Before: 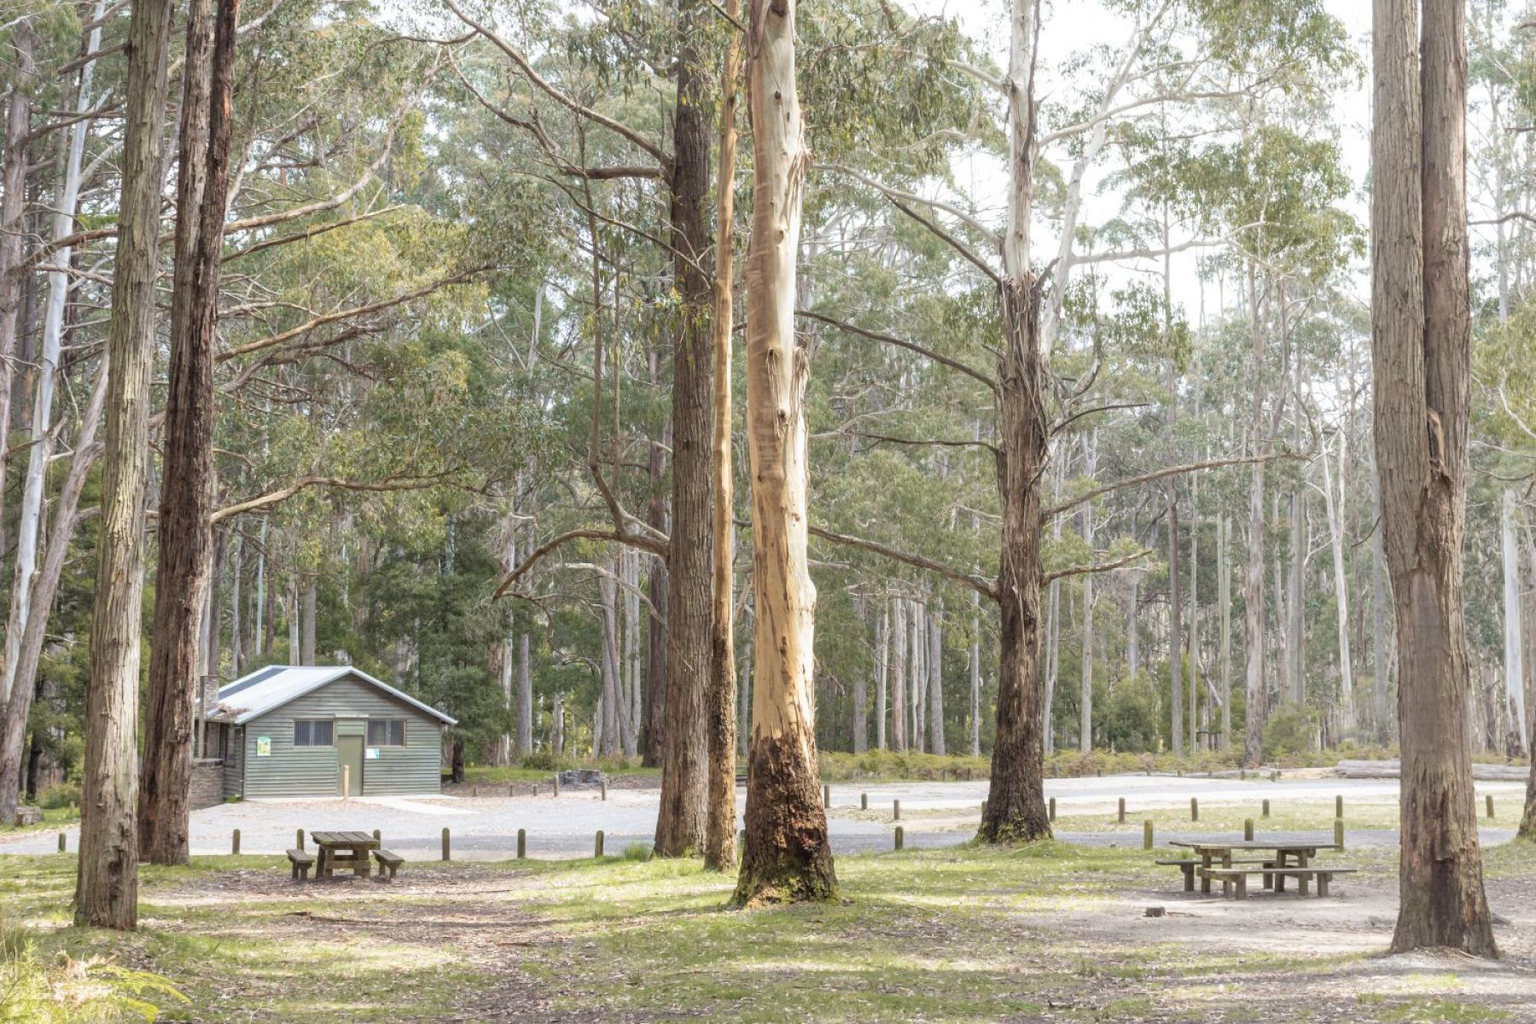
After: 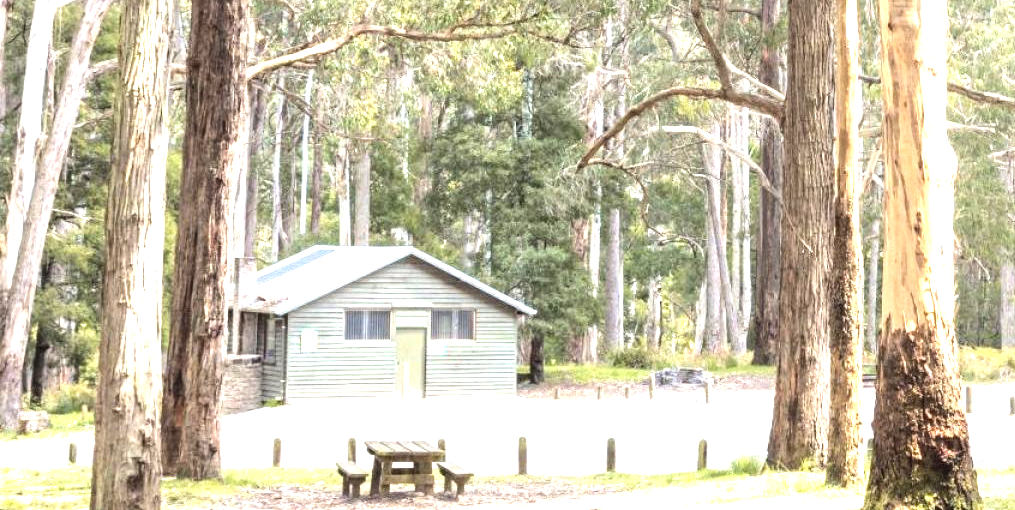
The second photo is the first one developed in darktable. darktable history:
exposure: exposure 1.203 EV, compensate exposure bias true, compensate highlight preservation false
crop: top 44.501%, right 43.607%, bottom 12.947%
tone equalizer: -8 EV -0.386 EV, -7 EV -0.37 EV, -6 EV -0.312 EV, -5 EV -0.191 EV, -3 EV 0.255 EV, -2 EV 0.359 EV, -1 EV 0.367 EV, +0 EV 0.425 EV, edges refinement/feathering 500, mask exposure compensation -1.57 EV, preserve details no
